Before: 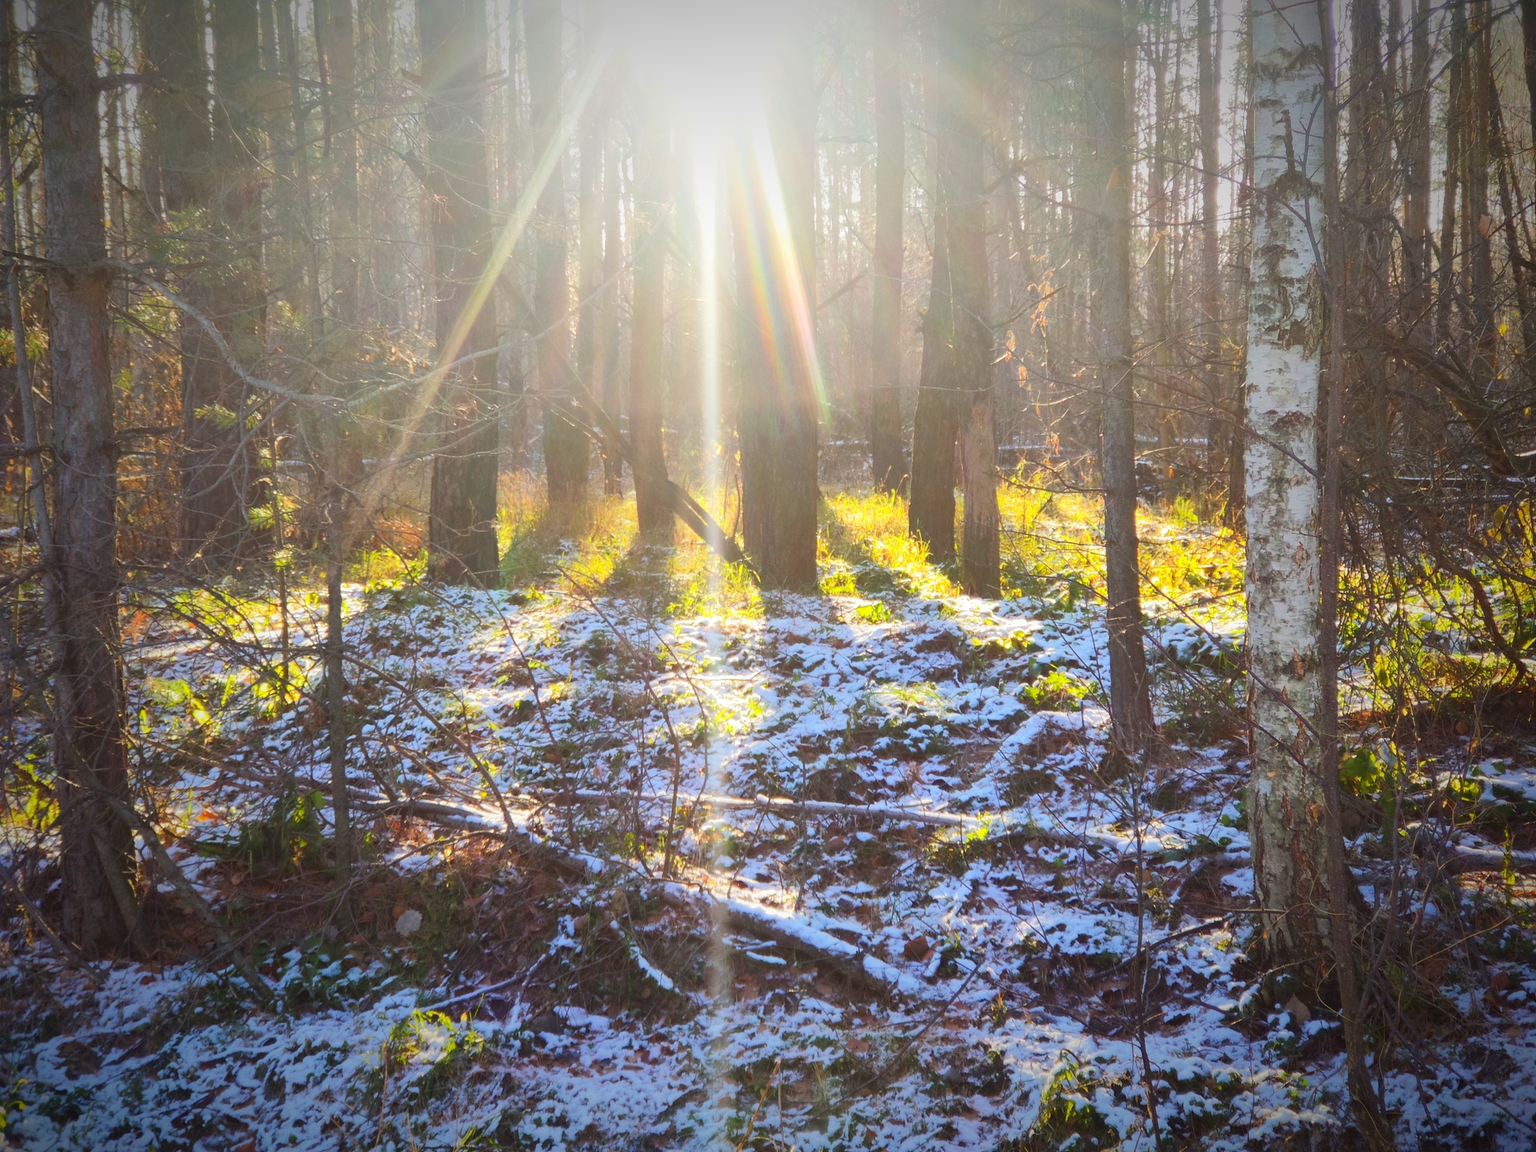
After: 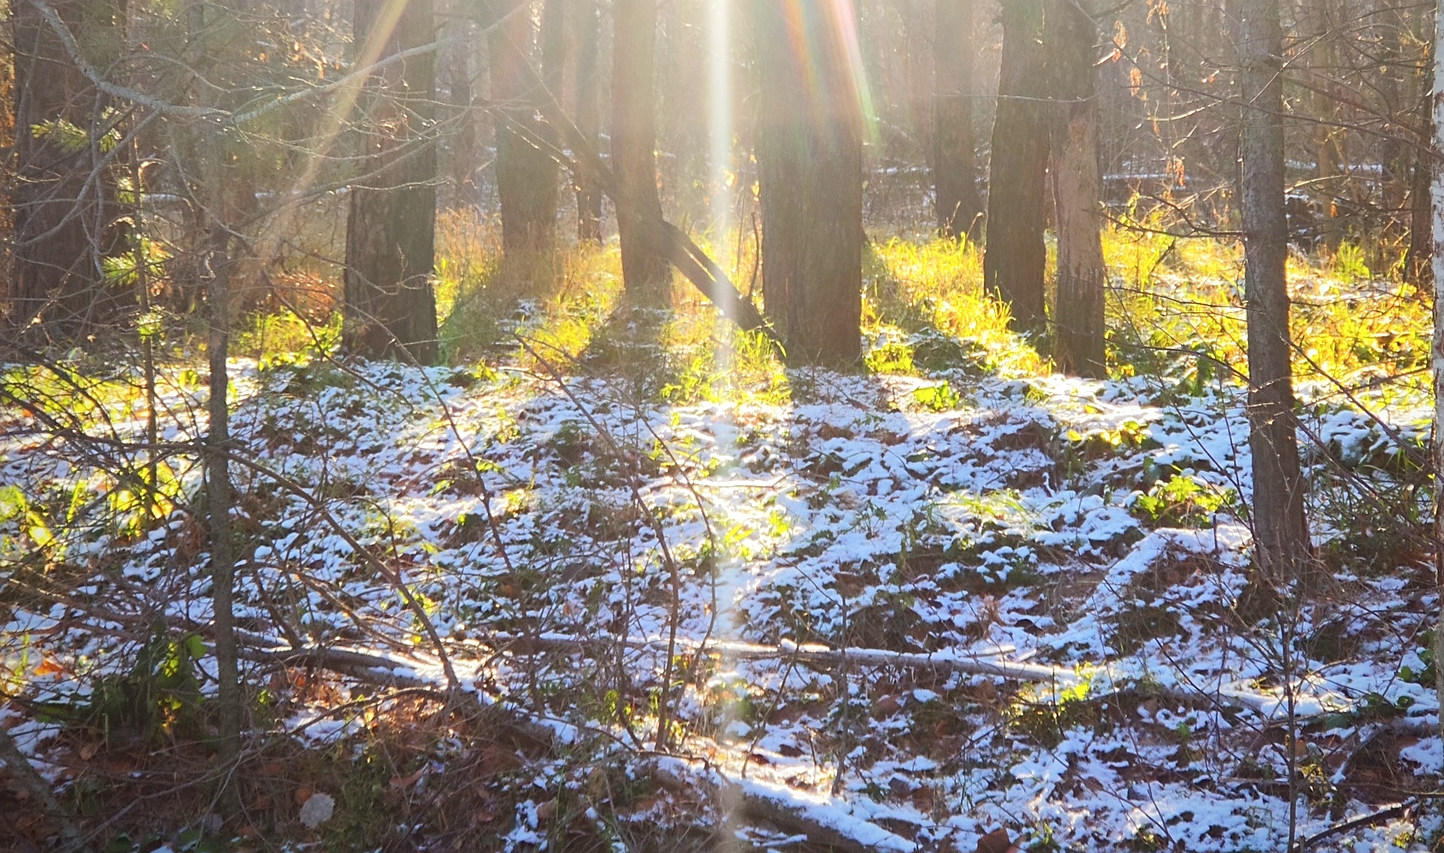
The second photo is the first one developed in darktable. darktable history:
sharpen: on, module defaults
contrast brightness saturation: saturation -0.065
crop: left 11.172%, top 27.389%, right 18.291%, bottom 17.031%
